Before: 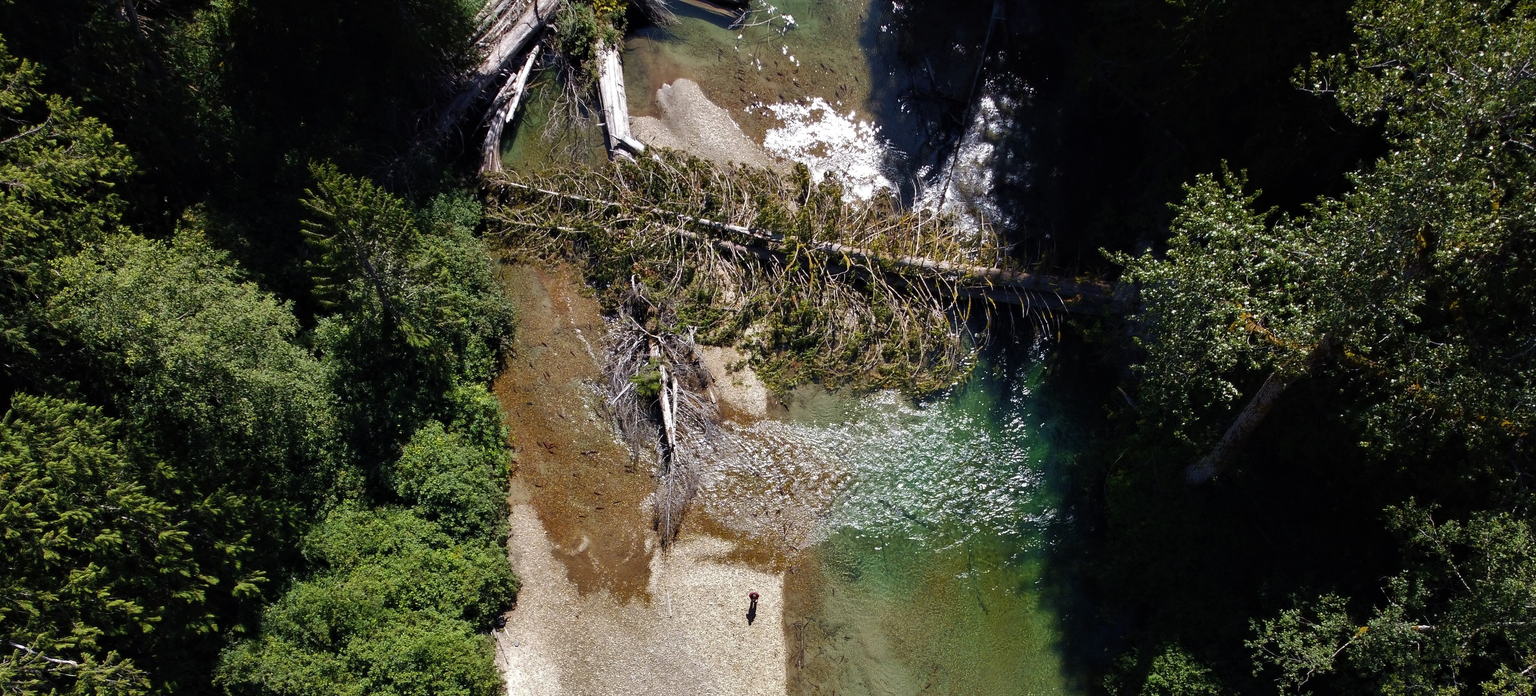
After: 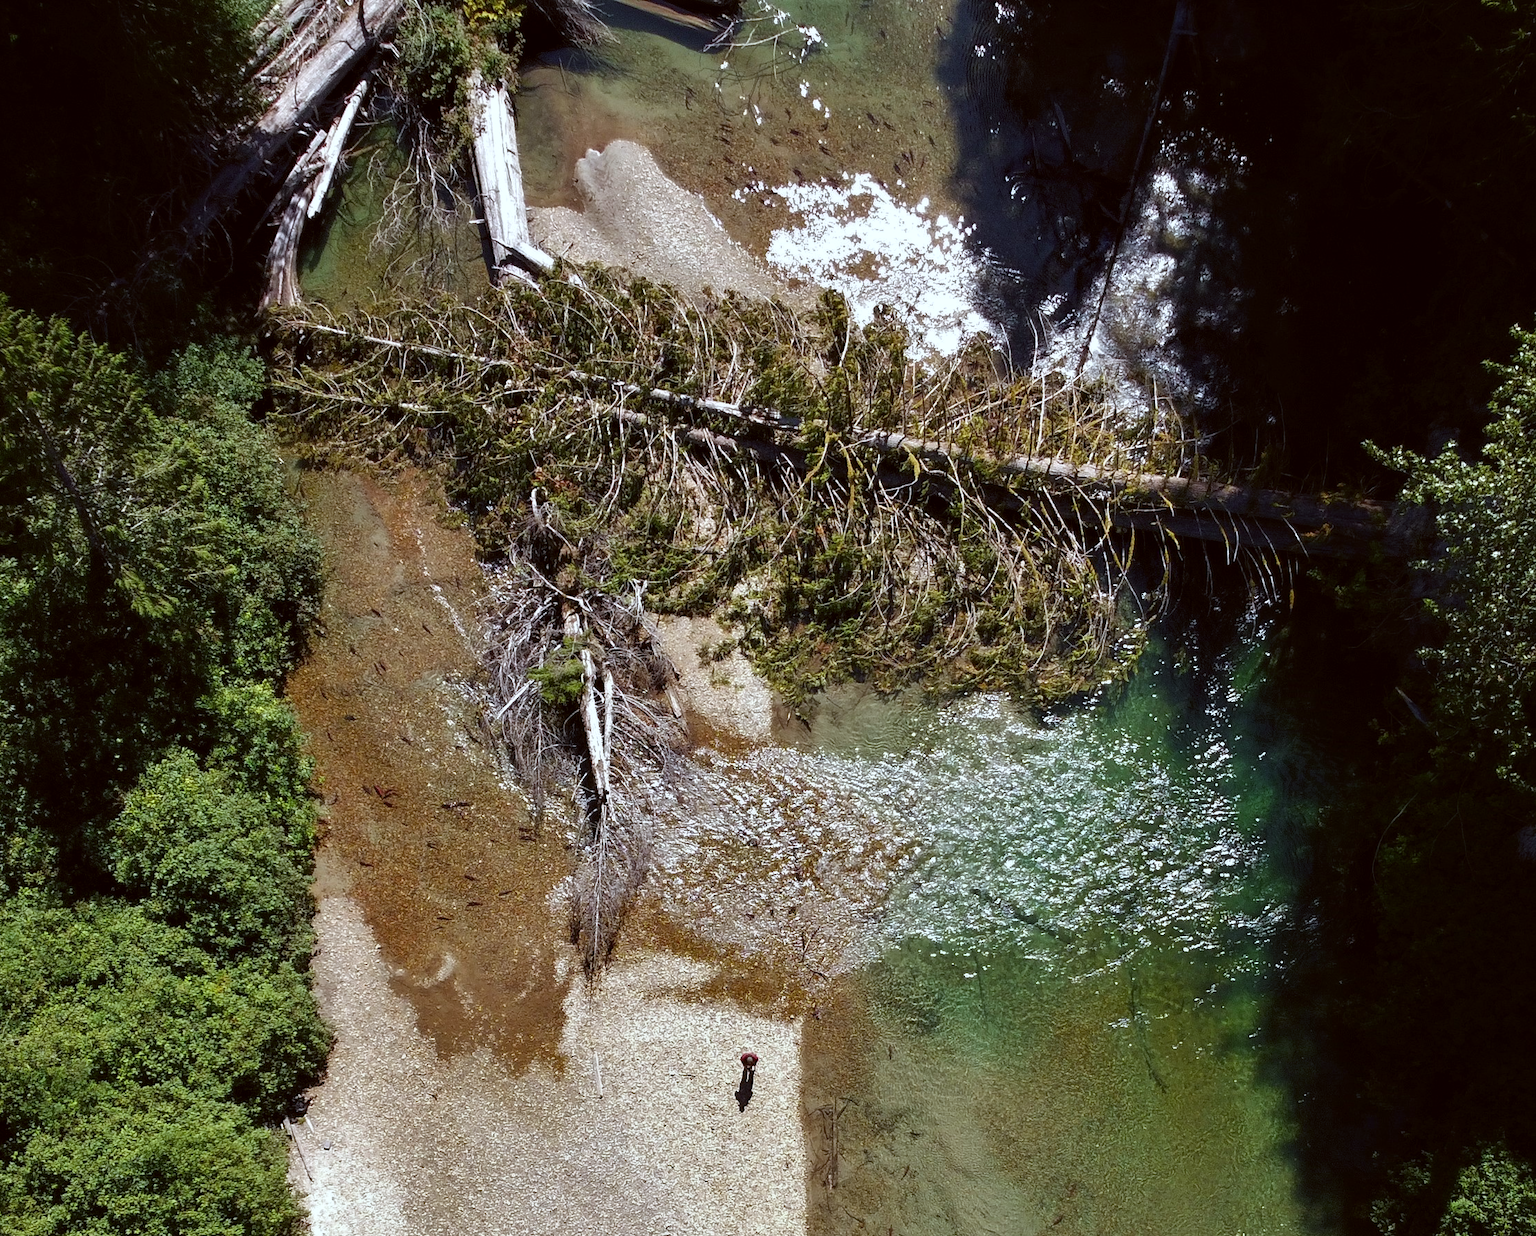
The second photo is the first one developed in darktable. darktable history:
crop: left 21.7%, right 22.076%, bottom 0.008%
color correction: highlights a* -3.52, highlights b* -6.73, shadows a* 3.15, shadows b* 5.56
